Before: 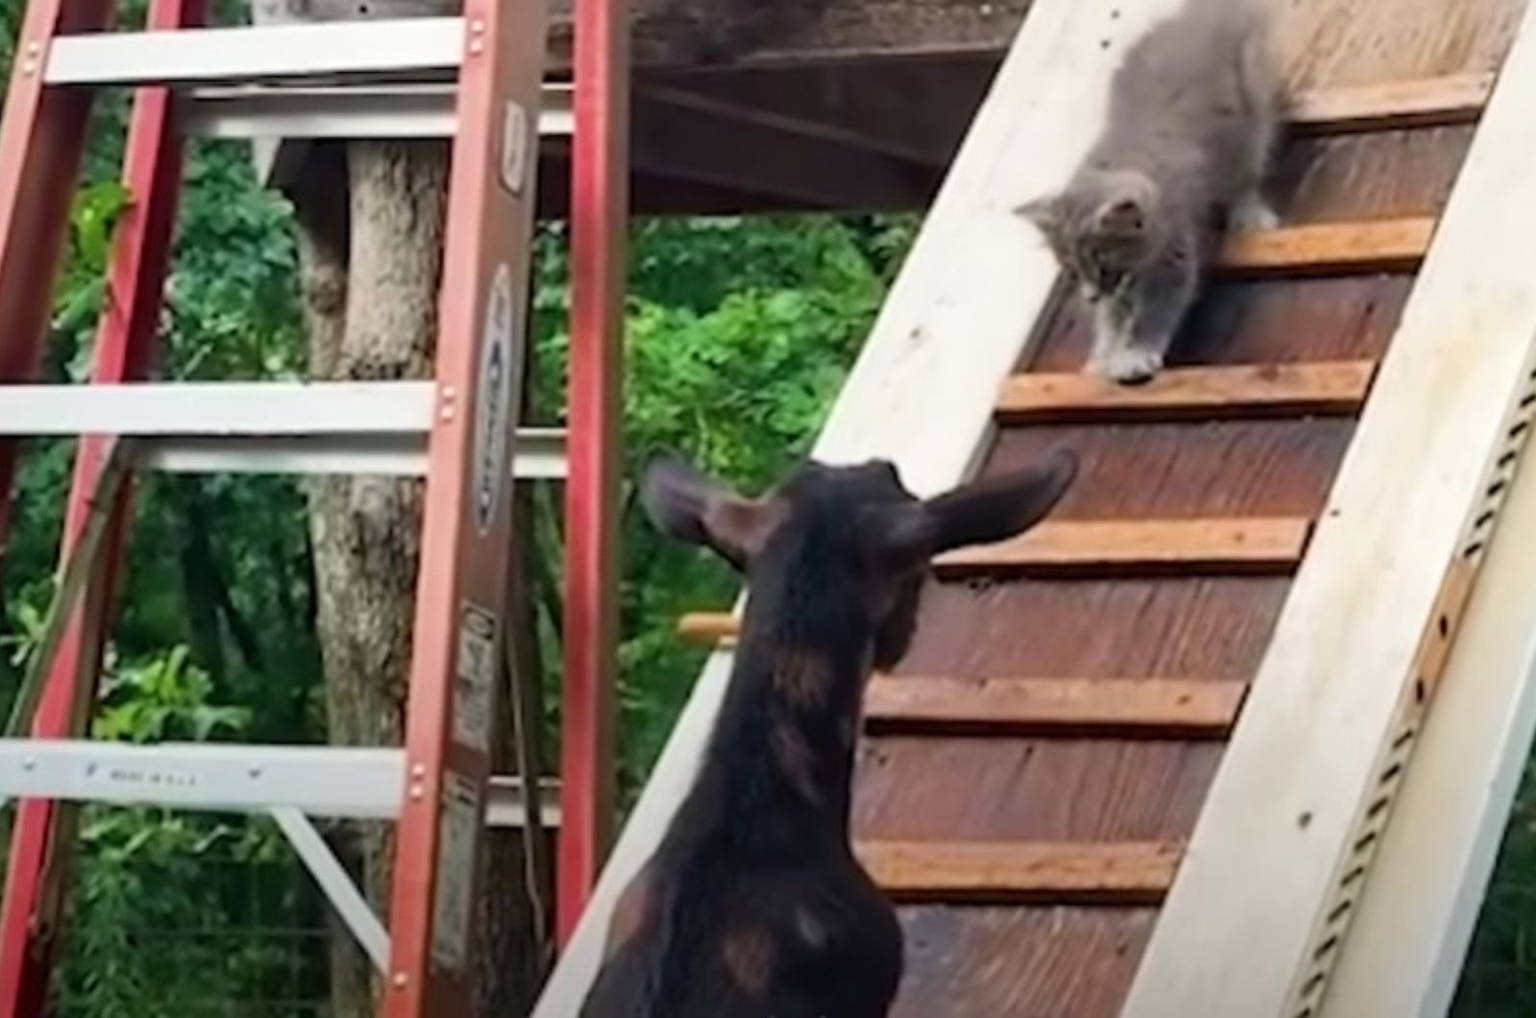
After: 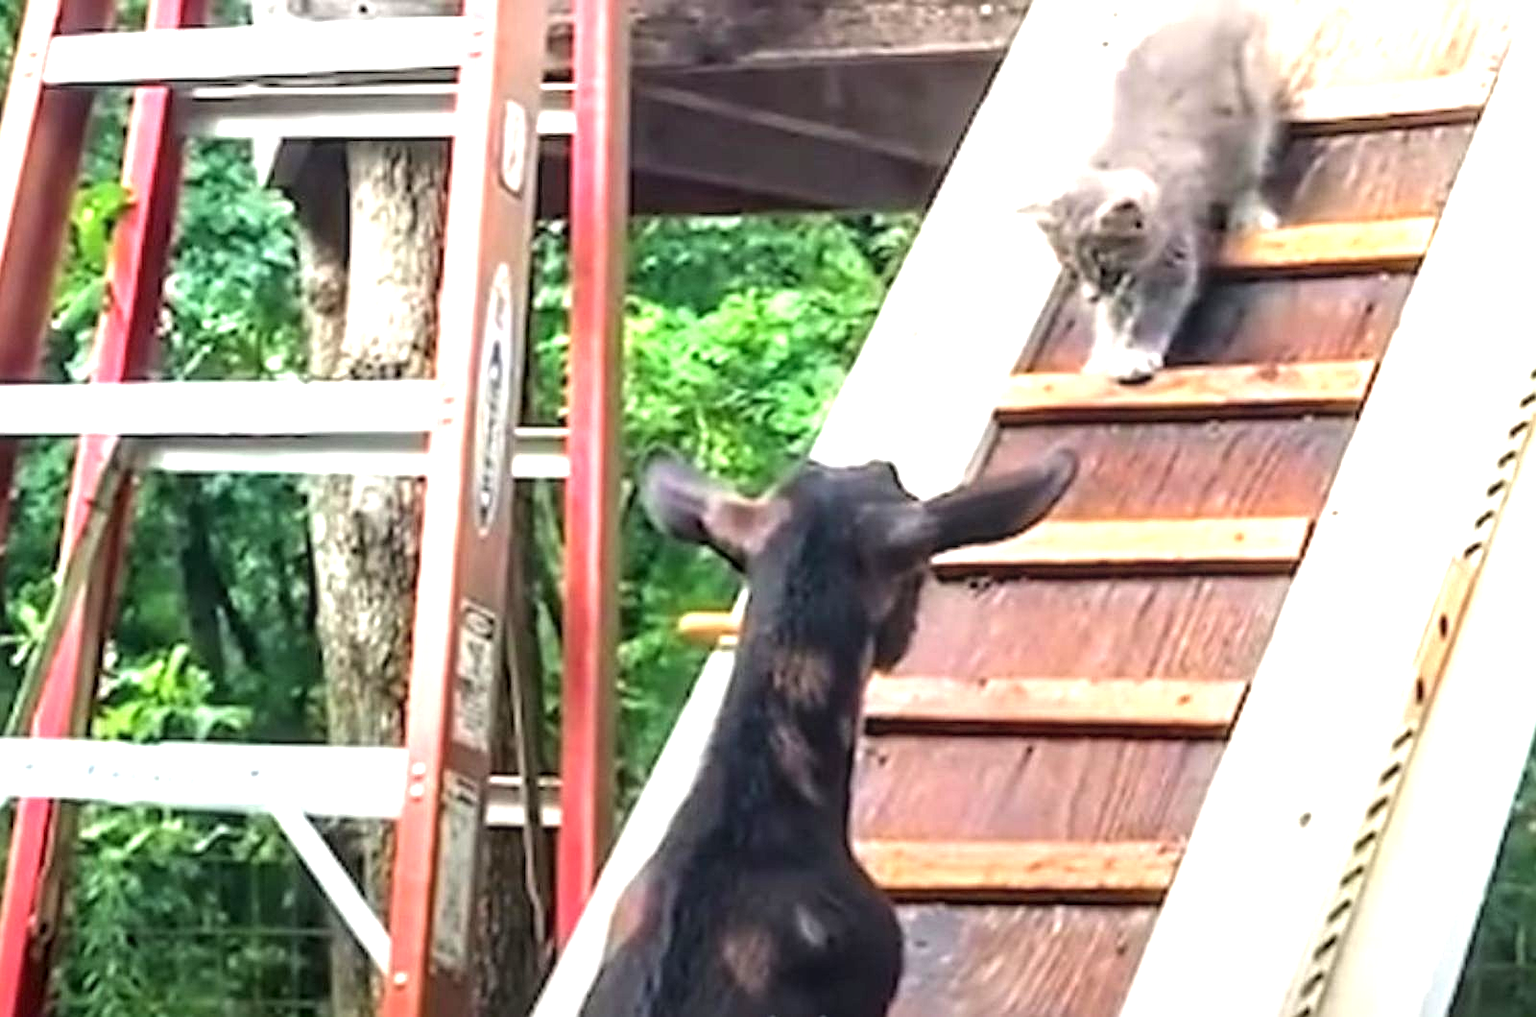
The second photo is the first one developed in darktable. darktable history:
sharpen: on, module defaults
local contrast: on, module defaults
exposure: black level correction 0, exposure 1.2 EV, compensate exposure bias true, compensate highlight preservation false
tone equalizer: -8 EV -0.452 EV, -7 EV -0.361 EV, -6 EV -0.359 EV, -5 EV -0.218 EV, -3 EV 0.194 EV, -2 EV 0.349 EV, -1 EV 0.406 EV, +0 EV 0.411 EV
